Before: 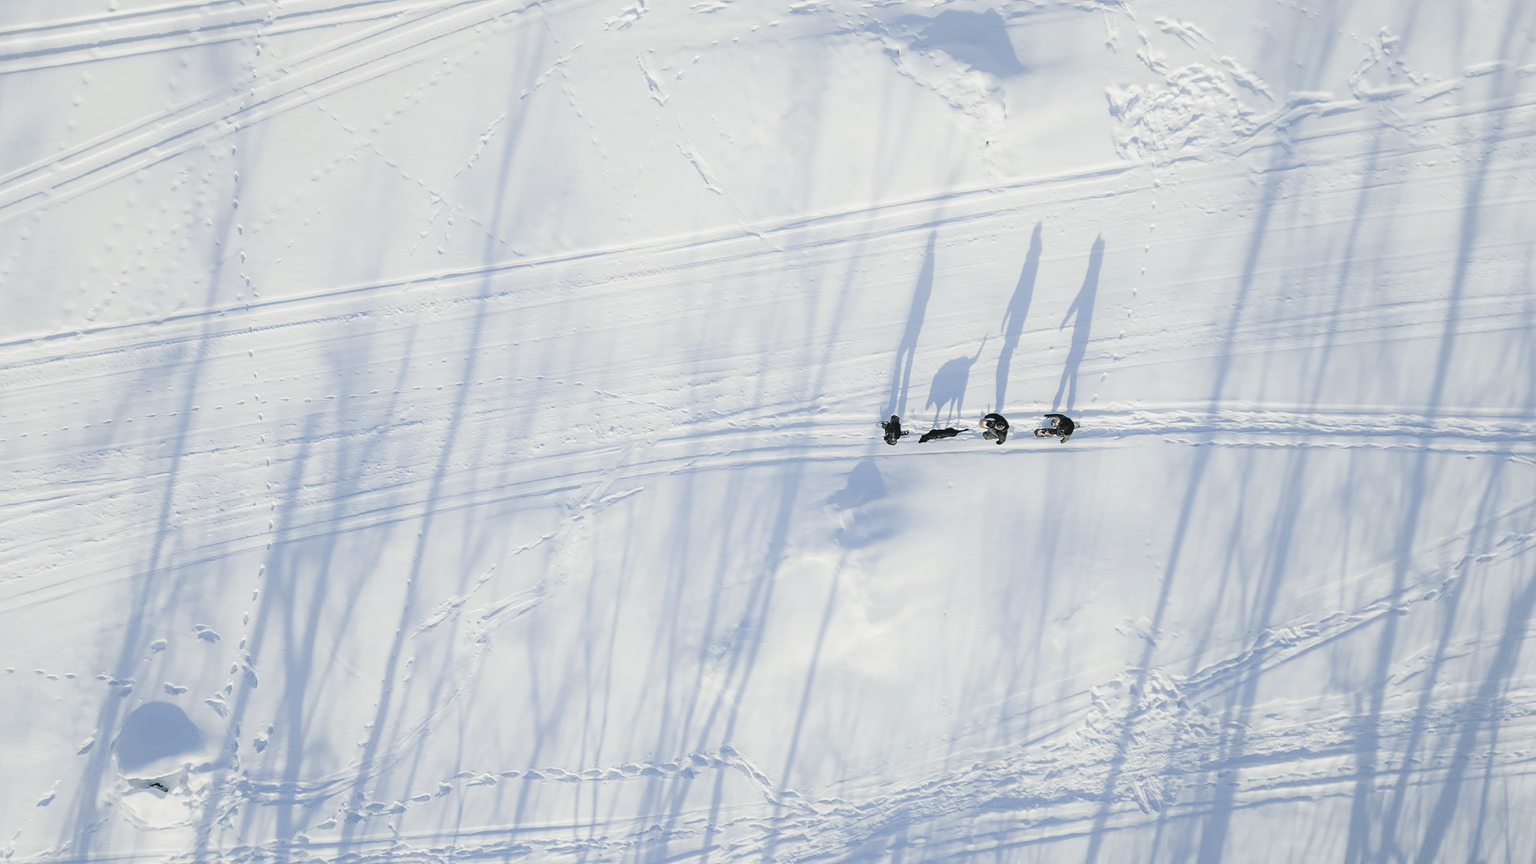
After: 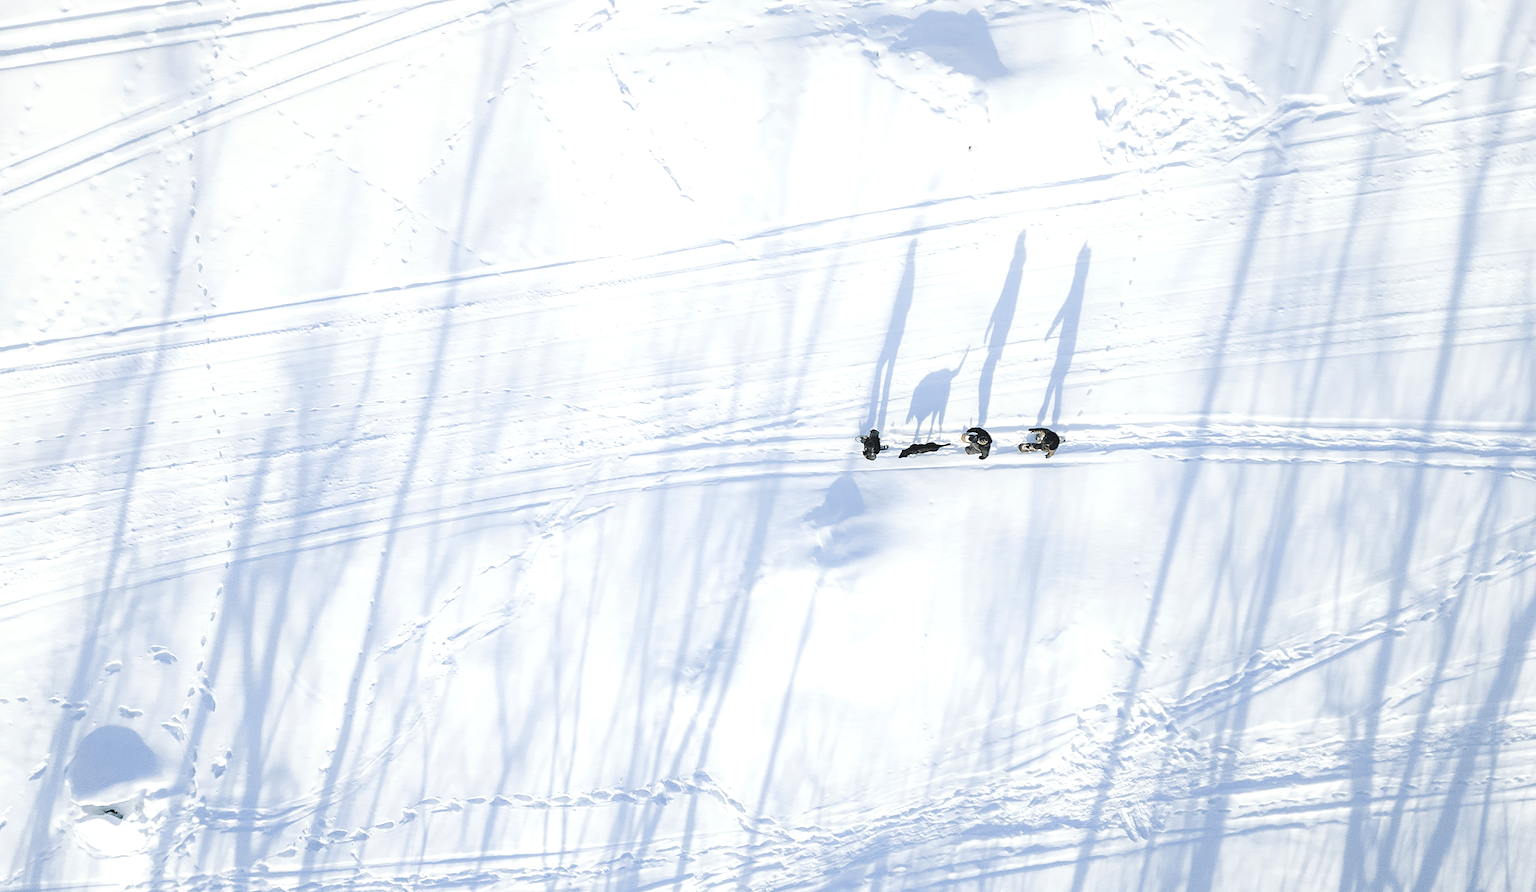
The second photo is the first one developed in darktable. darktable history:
exposure: black level correction 0, exposure 0.5 EV, compensate highlight preservation false
crop and rotate: left 3.238%
